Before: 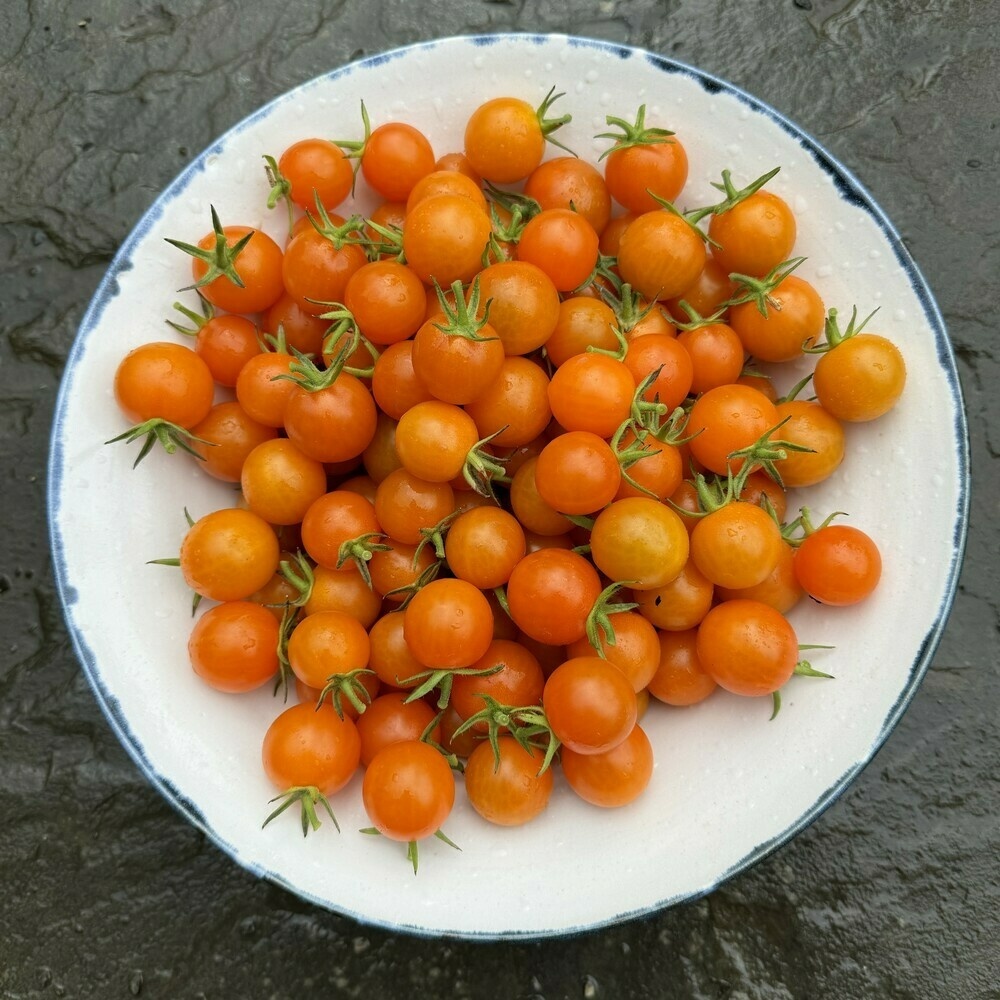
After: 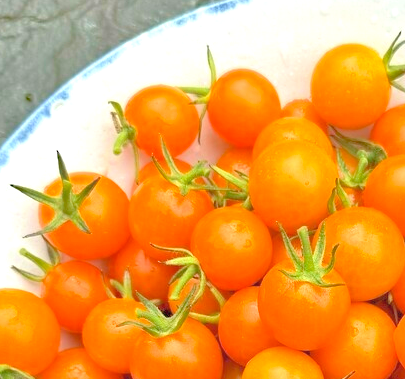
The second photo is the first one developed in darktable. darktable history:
contrast brightness saturation: brightness 0.15
haze removal: adaptive false
tone equalizer: -7 EV 0.15 EV, -6 EV 0.6 EV, -5 EV 1.15 EV, -4 EV 1.33 EV, -3 EV 1.15 EV, -2 EV 0.6 EV, -1 EV 0.15 EV, mask exposure compensation -0.5 EV
crop: left 15.452%, top 5.459%, right 43.956%, bottom 56.62%
exposure: exposure 0.6 EV, compensate highlight preservation false
